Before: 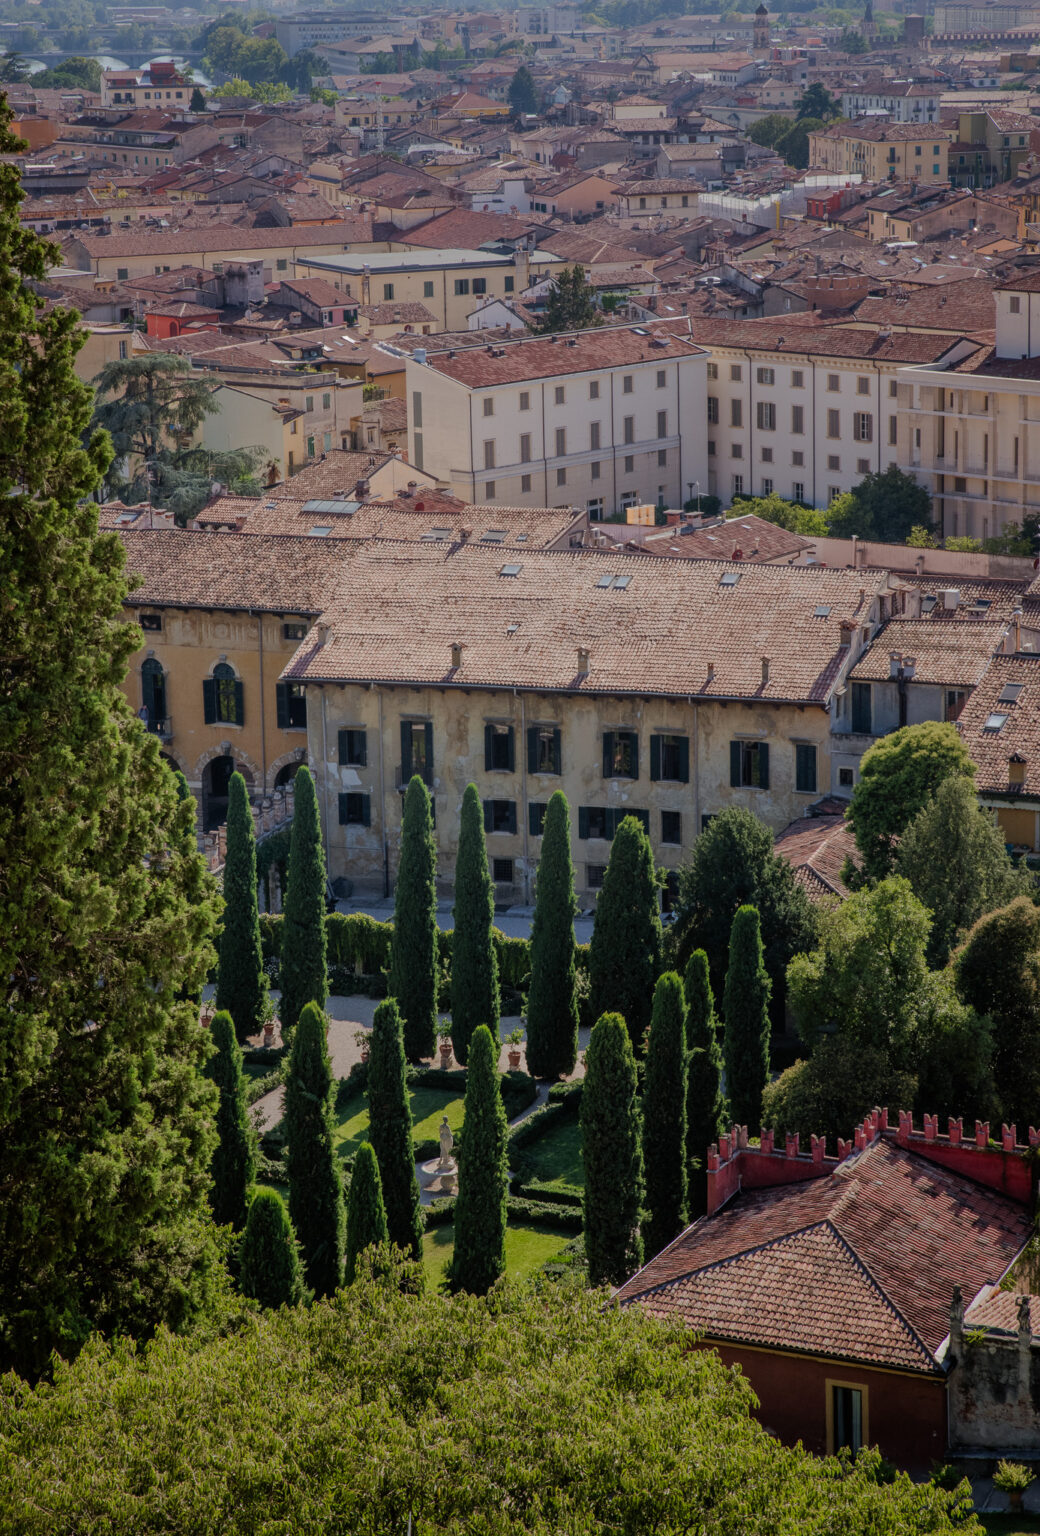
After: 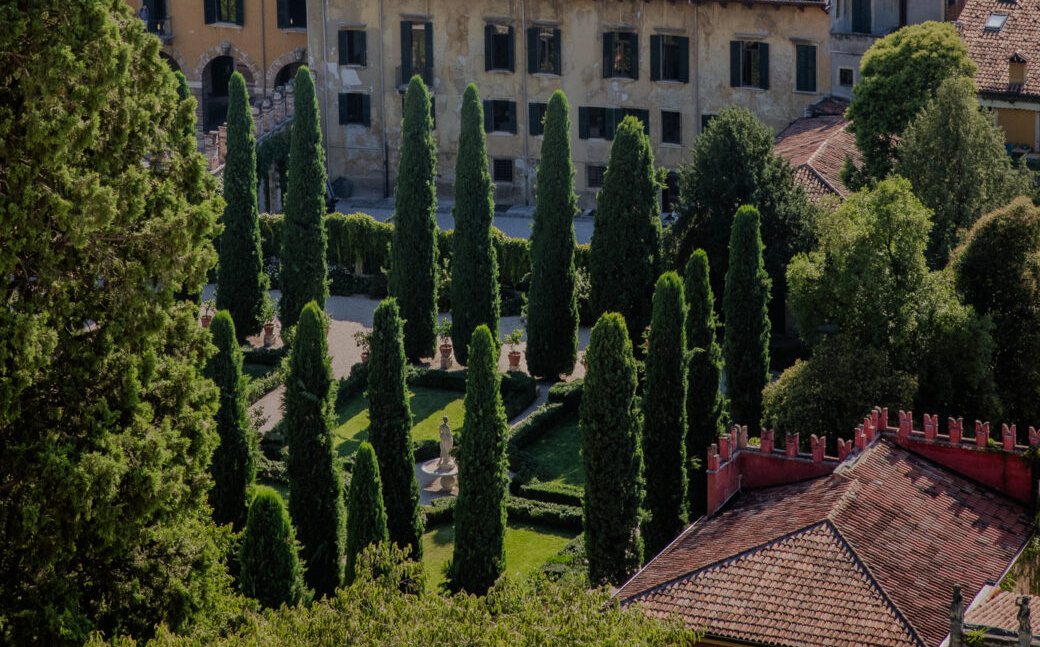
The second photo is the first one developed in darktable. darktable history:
crop: top 45.606%, bottom 12.241%
